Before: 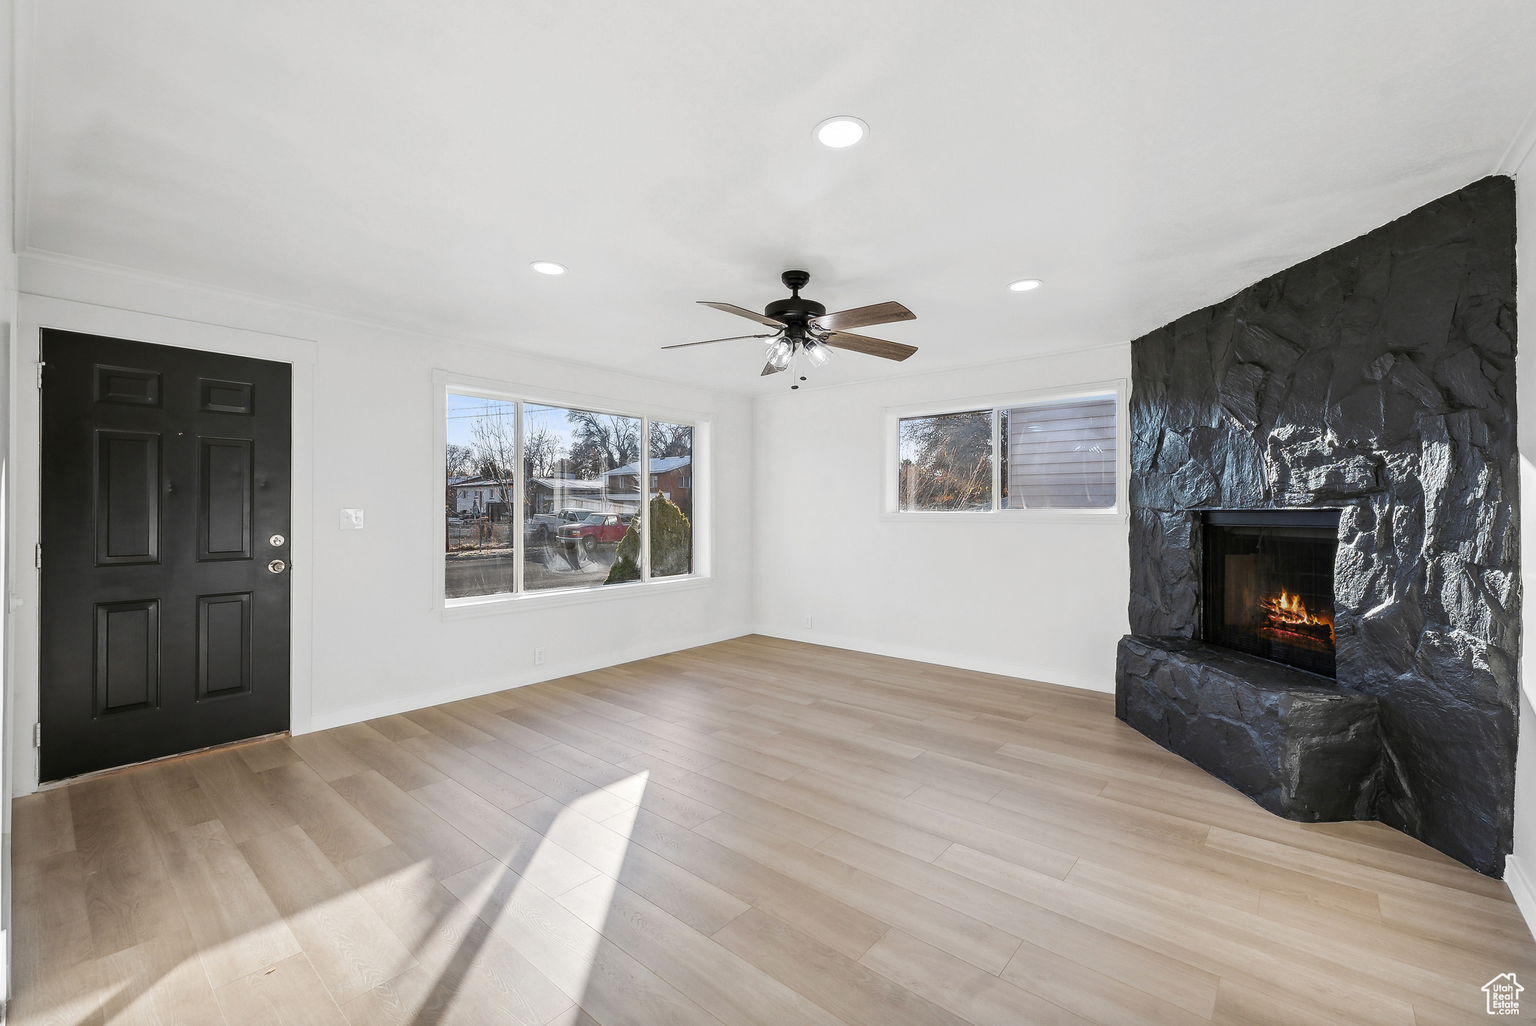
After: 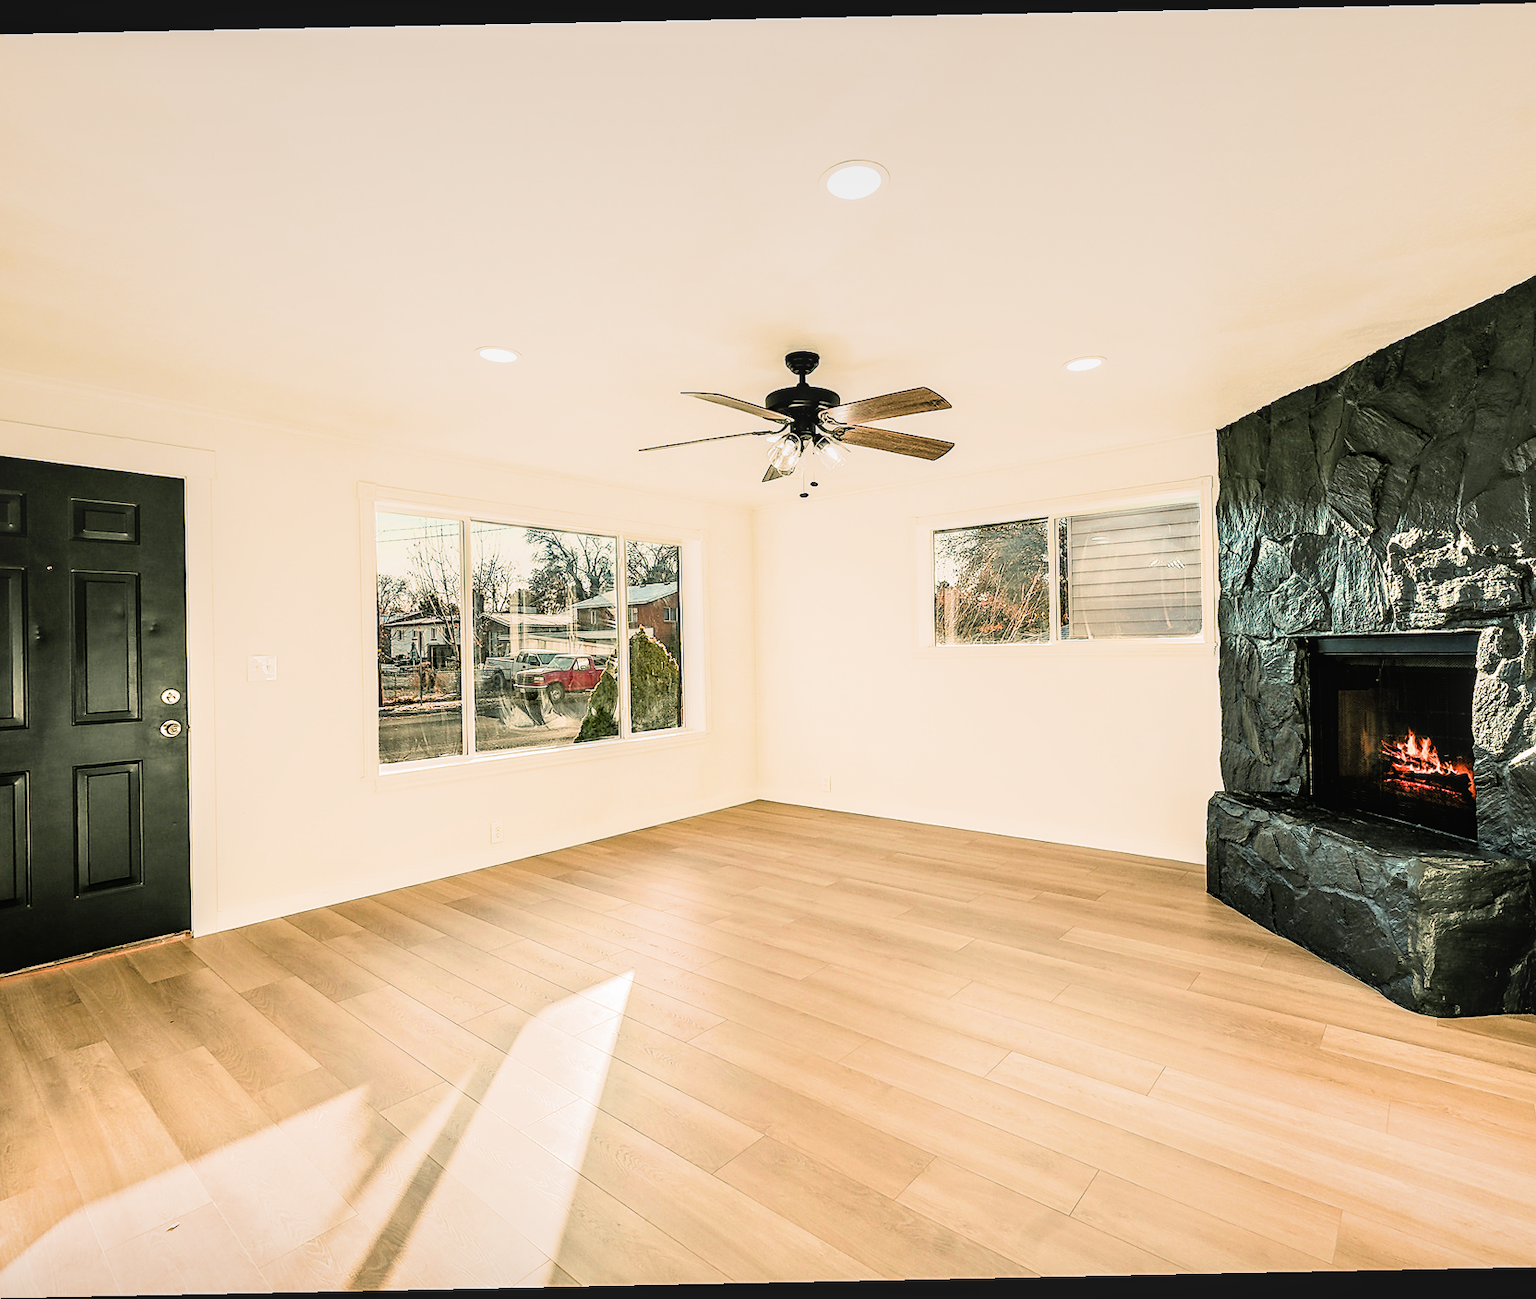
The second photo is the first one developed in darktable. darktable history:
filmic rgb: black relative exposure -7.65 EV, white relative exposure 4.56 EV, hardness 3.61
crop and rotate: left 9.597%, right 10.195%
rotate and perspective: rotation -1.17°, automatic cropping off
exposure: exposure 1.137 EV, compensate highlight preservation false
sharpen: on, module defaults
color balance: mode lift, gamma, gain (sRGB), lift [1.014, 0.966, 0.918, 0.87], gamma [0.86, 0.734, 0.918, 0.976], gain [1.063, 1.13, 1.063, 0.86]
white balance: emerald 1
local contrast: on, module defaults
